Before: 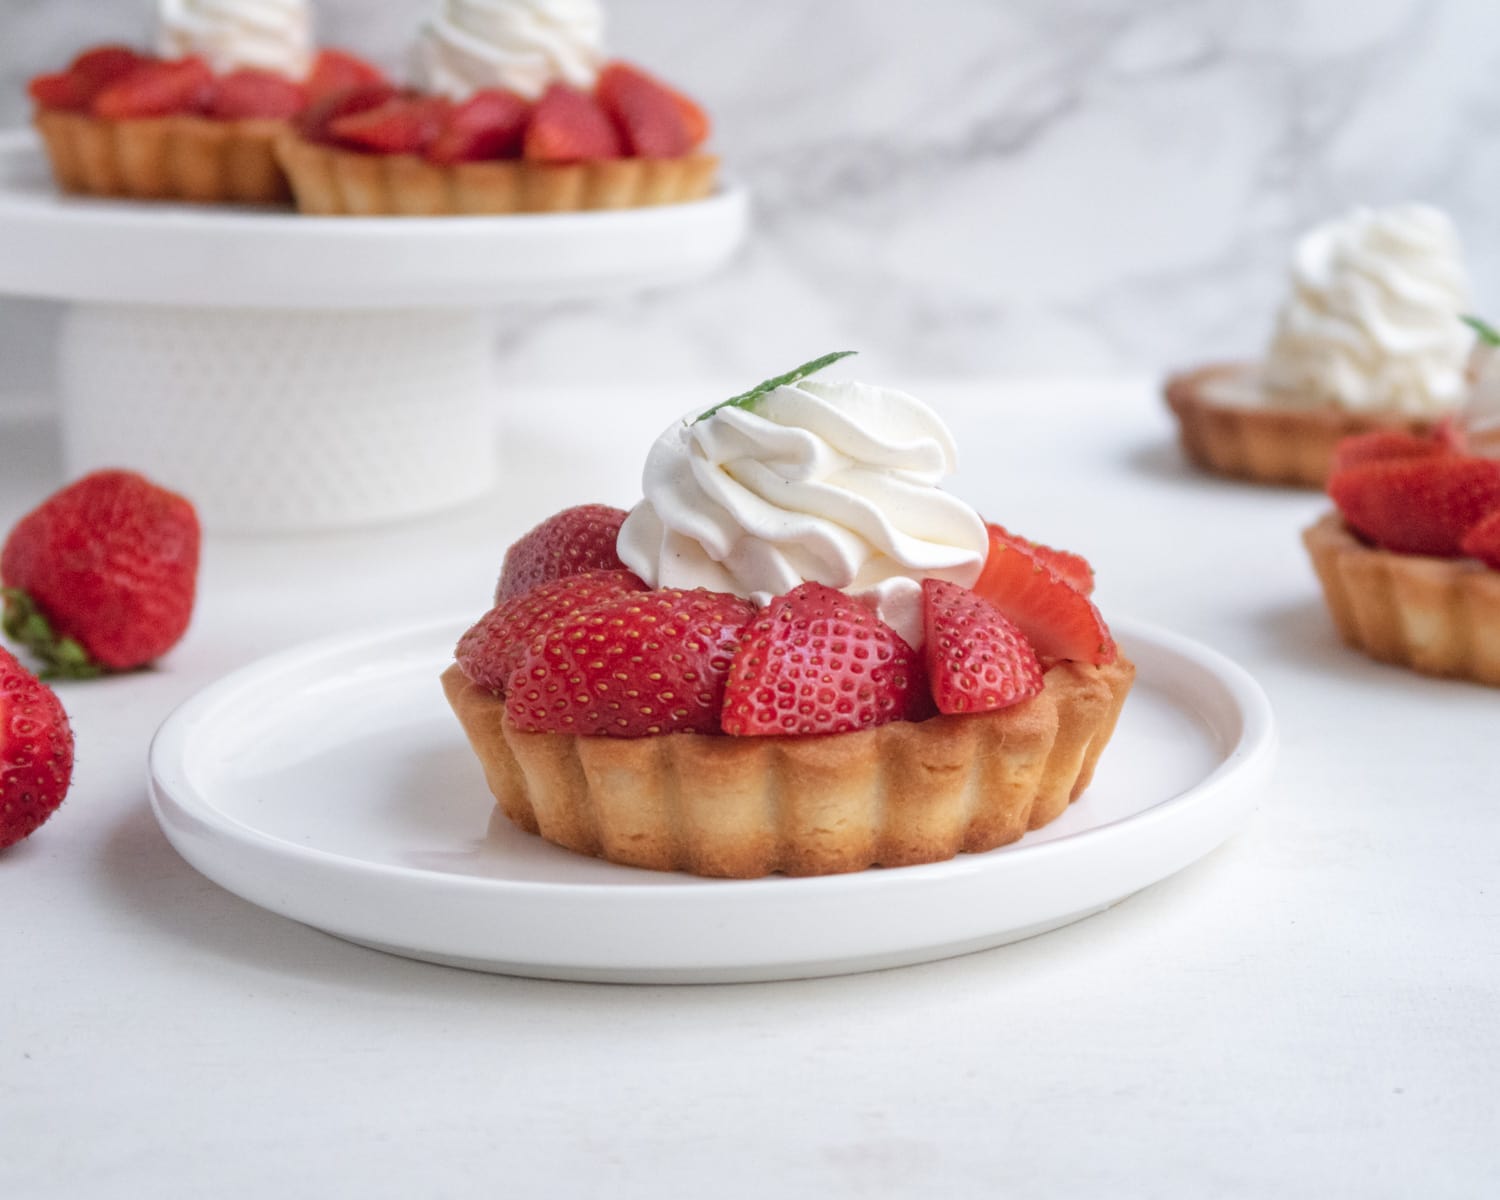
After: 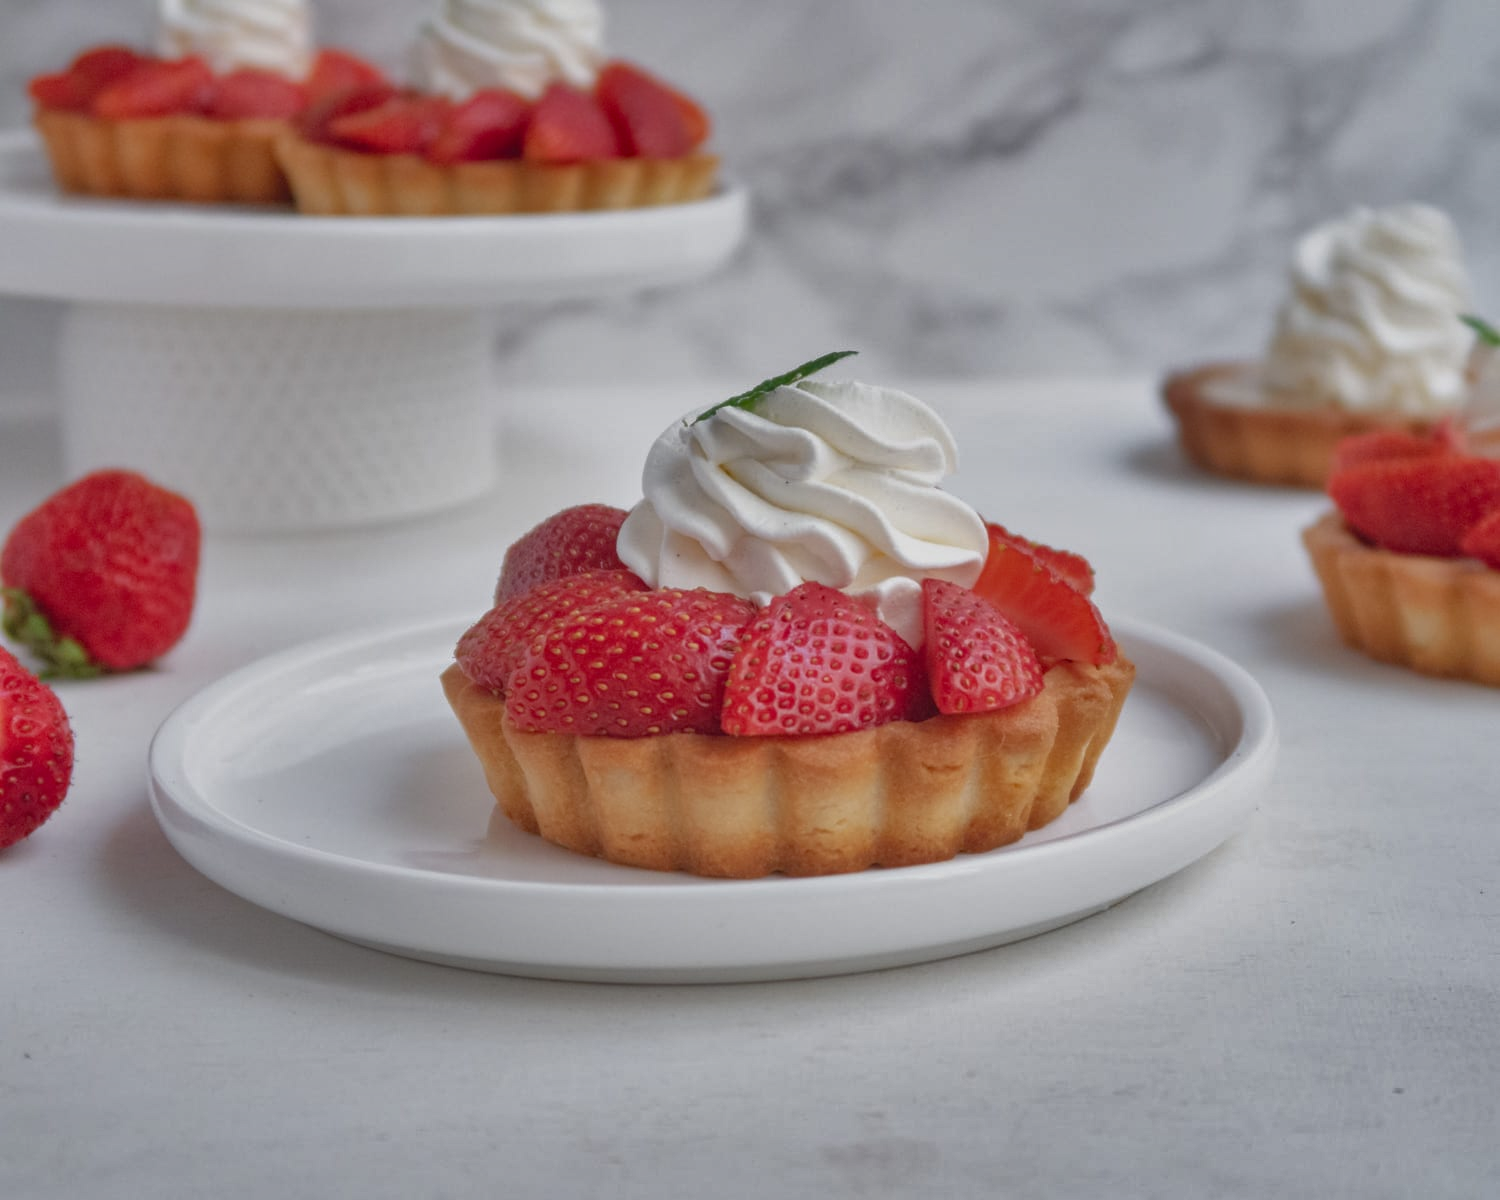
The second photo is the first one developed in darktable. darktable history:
shadows and highlights: white point adjustment 0.083, highlights -70.06, soften with gaussian
tone equalizer: -8 EV 0.226 EV, -7 EV 0.39 EV, -6 EV 0.39 EV, -5 EV 0.246 EV, -3 EV -0.253 EV, -2 EV -0.433 EV, -1 EV -0.43 EV, +0 EV -0.238 EV, edges refinement/feathering 500, mask exposure compensation -1.57 EV, preserve details no
